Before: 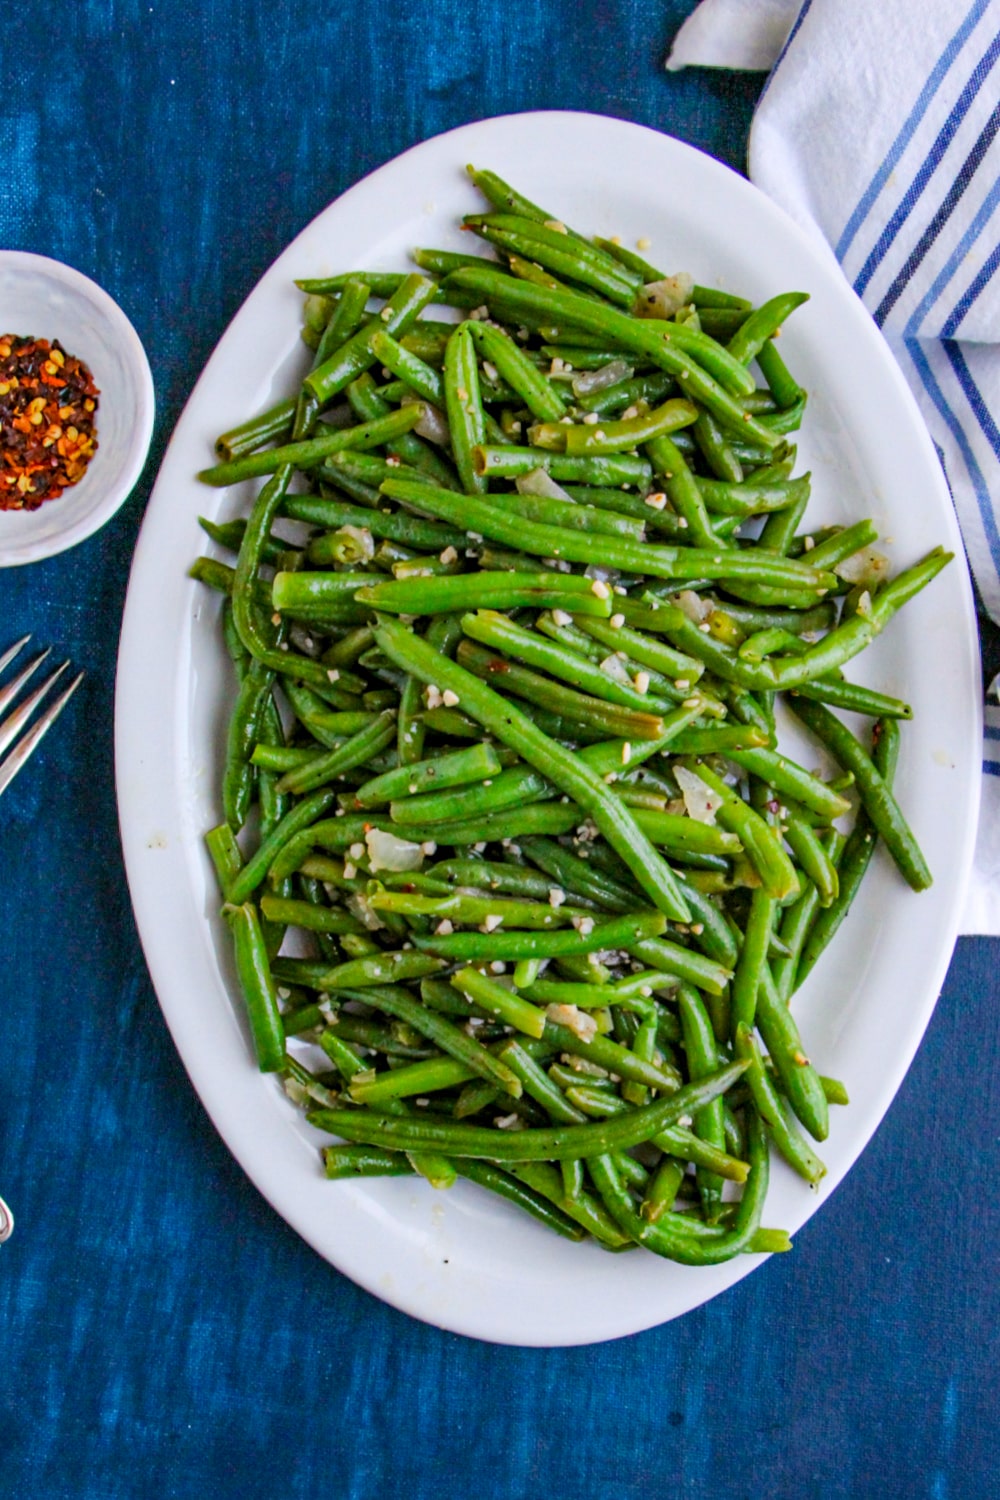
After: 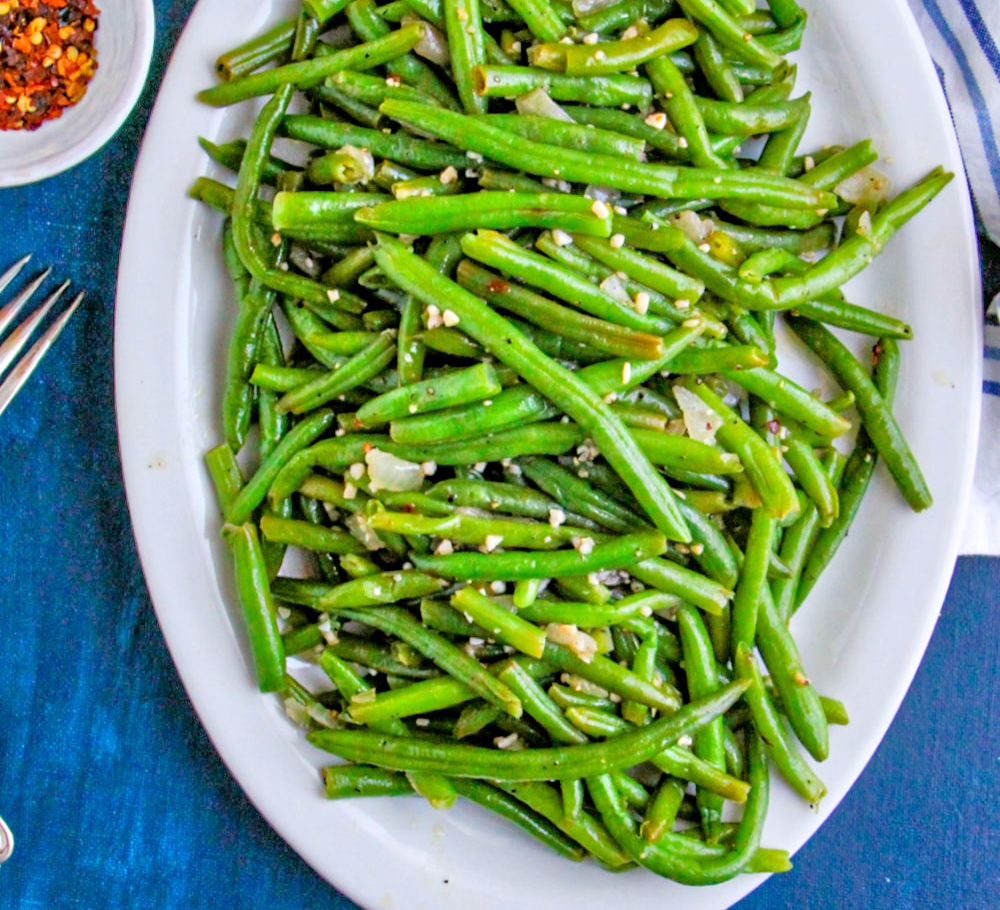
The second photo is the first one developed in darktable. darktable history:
tone equalizer: -7 EV 0.15 EV, -6 EV 0.6 EV, -5 EV 1.15 EV, -4 EV 1.33 EV, -3 EV 1.15 EV, -2 EV 0.6 EV, -1 EV 0.15 EV, mask exposure compensation -0.5 EV
crop and rotate: top 25.357%, bottom 13.942%
